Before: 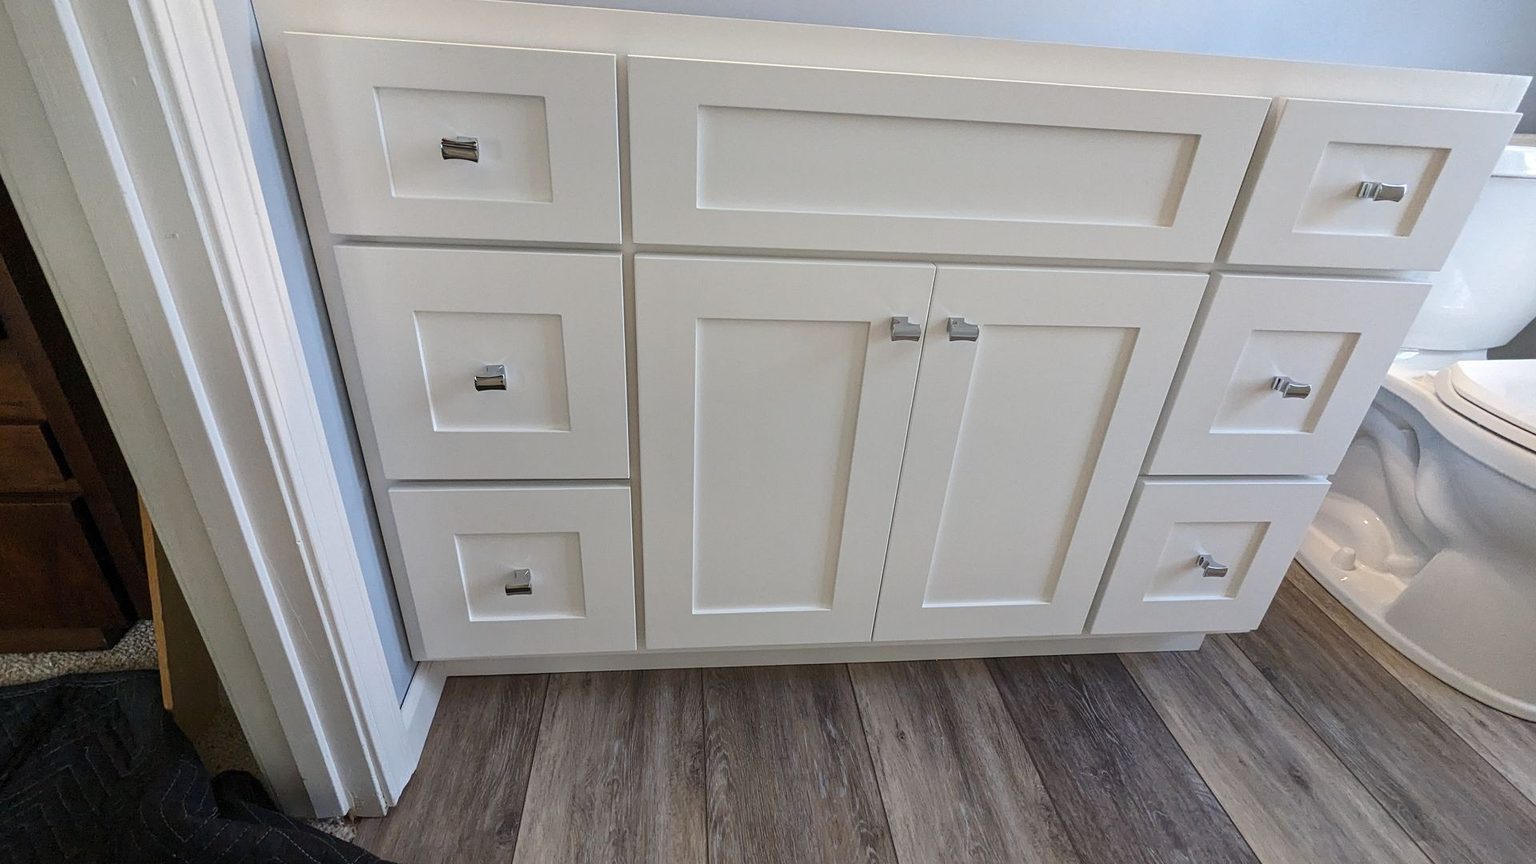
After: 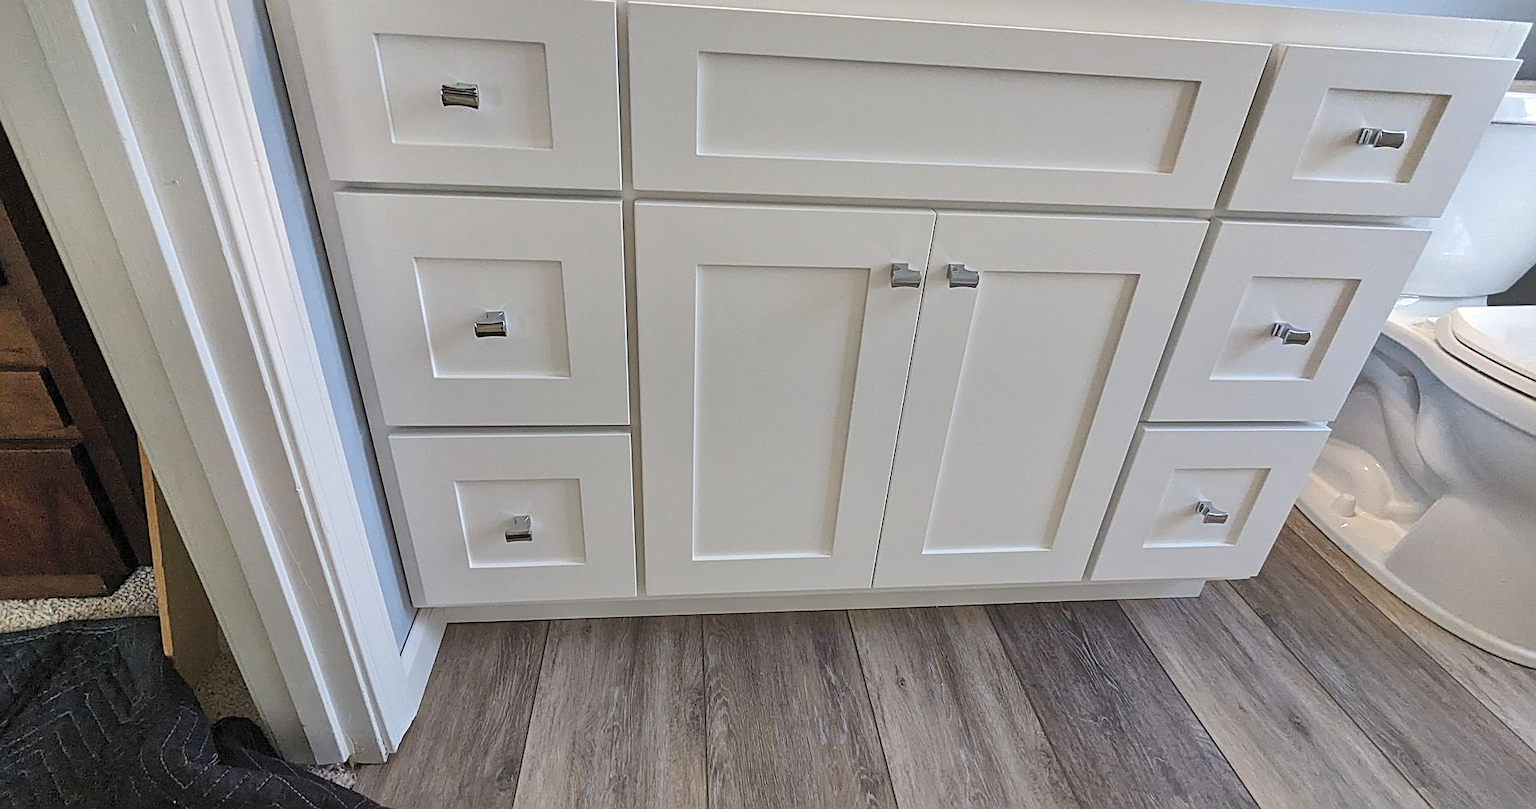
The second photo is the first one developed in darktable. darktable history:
crop and rotate: top 6.25%
shadows and highlights: low approximation 0.01, soften with gaussian
contrast brightness saturation: brightness 0.15
sharpen: on, module defaults
